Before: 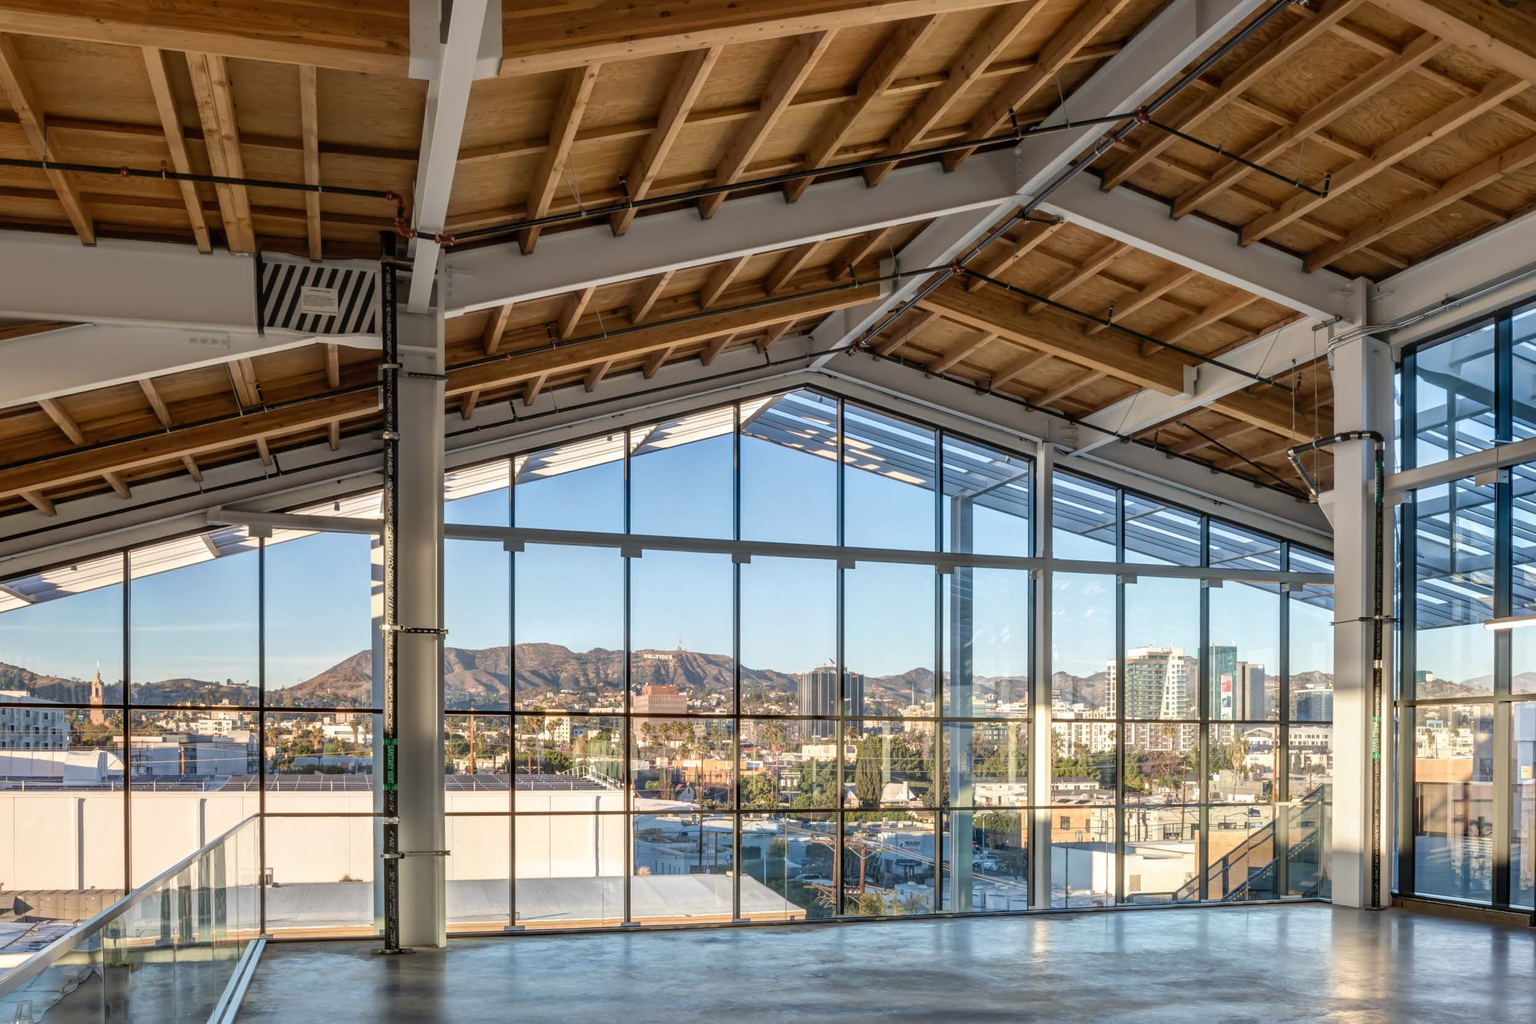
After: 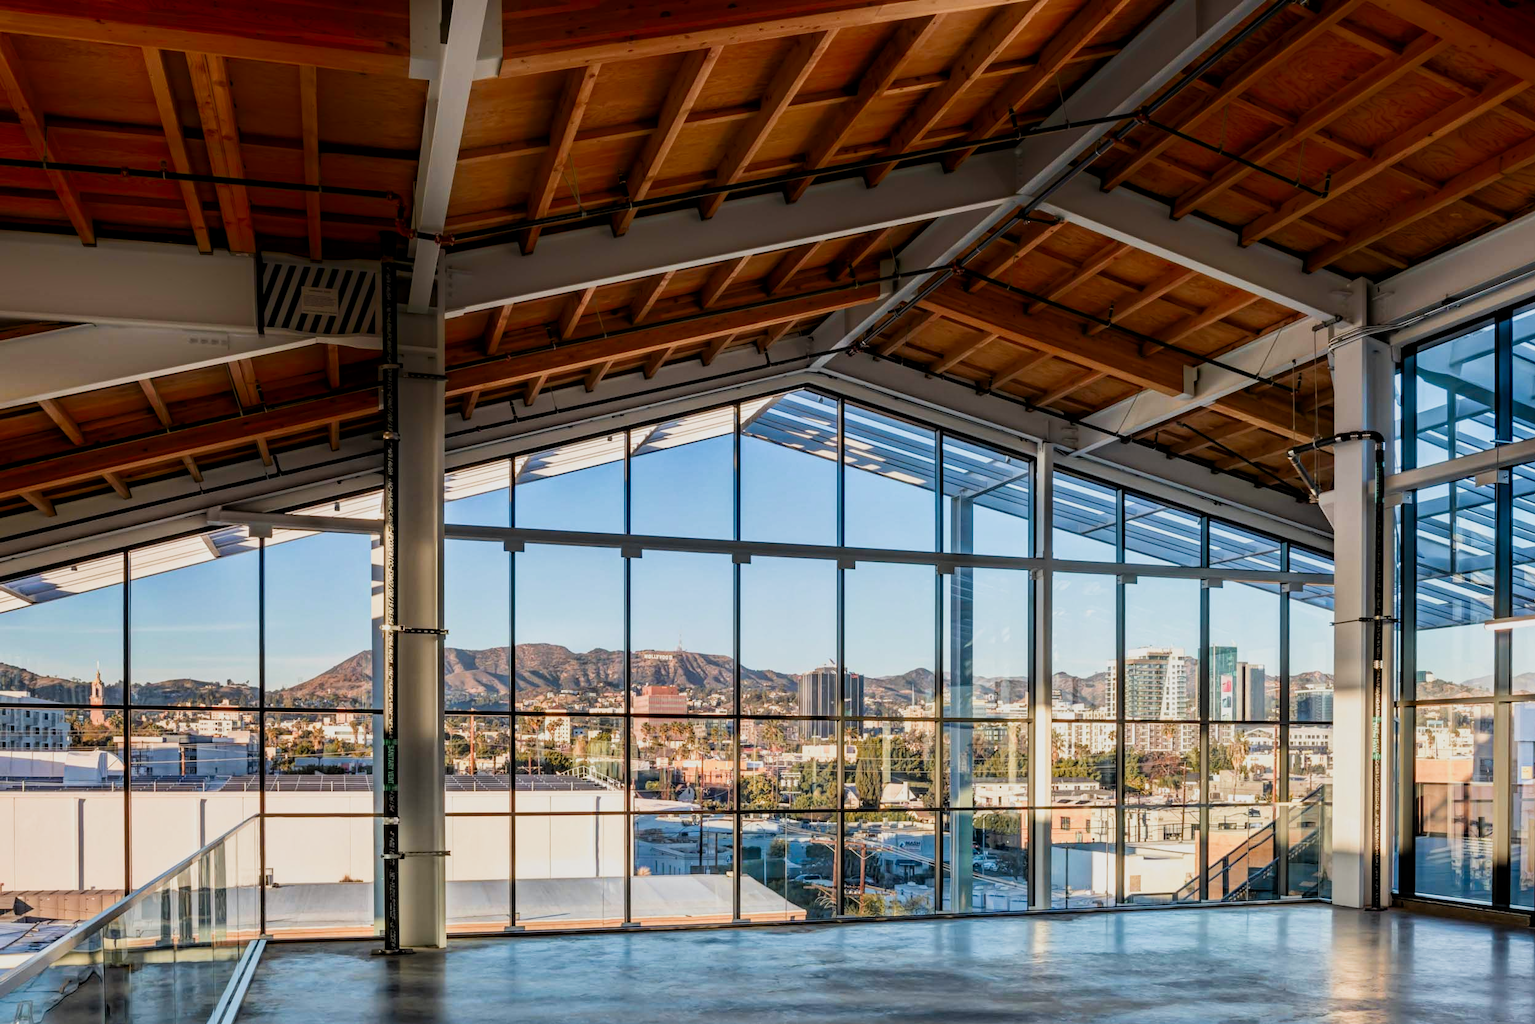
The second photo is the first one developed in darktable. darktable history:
haze removal: compatibility mode true, adaptive false
shadows and highlights: shadows -87.93, highlights -36.39, soften with gaussian
color zones: curves: ch1 [(0.263, 0.53) (0.376, 0.287) (0.487, 0.512) (0.748, 0.547) (1, 0.513)]; ch2 [(0.262, 0.45) (0.751, 0.477)]
filmic rgb: middle gray luminance 12.68%, black relative exposure -10.2 EV, white relative exposure 3.47 EV, threshold 3.01 EV, target black luminance 0%, hardness 5.78, latitude 44.83%, contrast 1.232, highlights saturation mix 4.85%, shadows ↔ highlights balance 26.64%, color science v5 (2021), iterations of high-quality reconstruction 0, contrast in shadows safe, contrast in highlights safe, enable highlight reconstruction true
